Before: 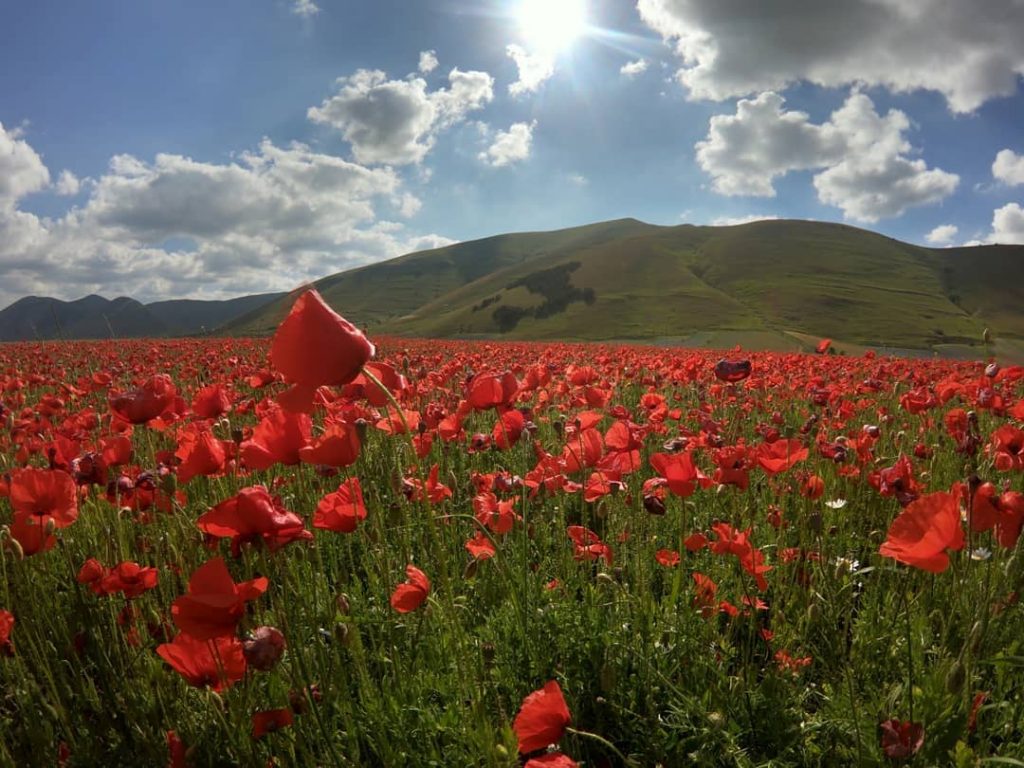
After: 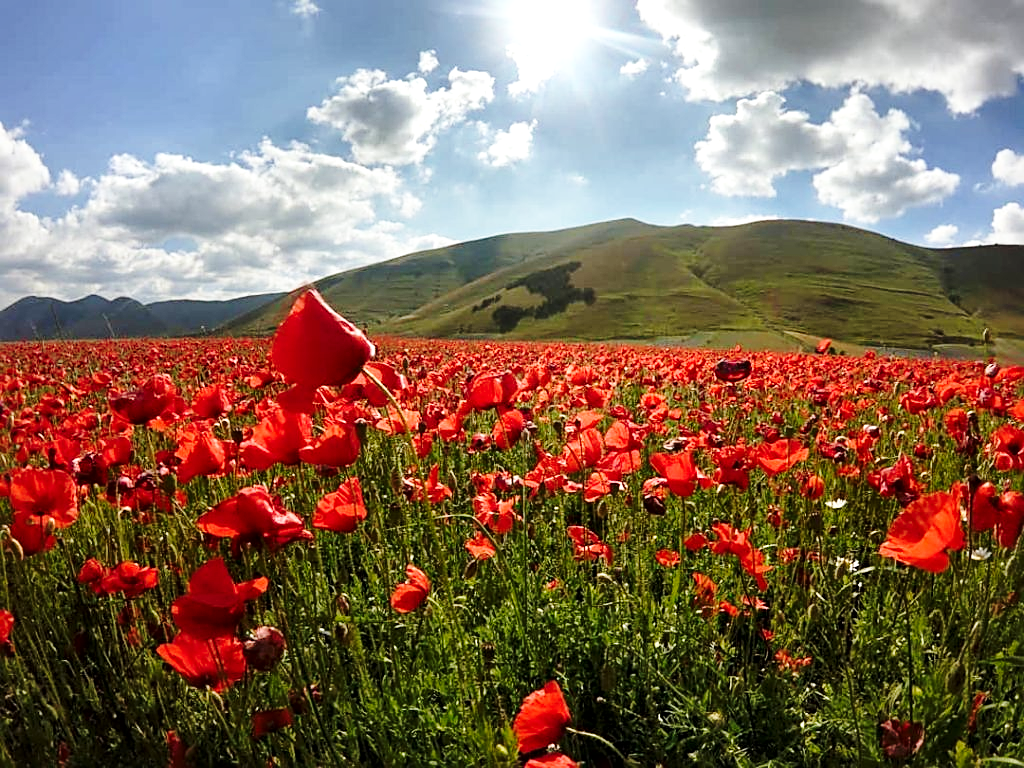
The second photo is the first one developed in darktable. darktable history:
local contrast: mode bilateral grid, contrast 20, coarseness 50, detail 141%, midtone range 0.2
base curve: curves: ch0 [(0, 0) (0.036, 0.037) (0.121, 0.228) (0.46, 0.76) (0.859, 0.983) (1, 1)], preserve colors none
sharpen: on, module defaults
